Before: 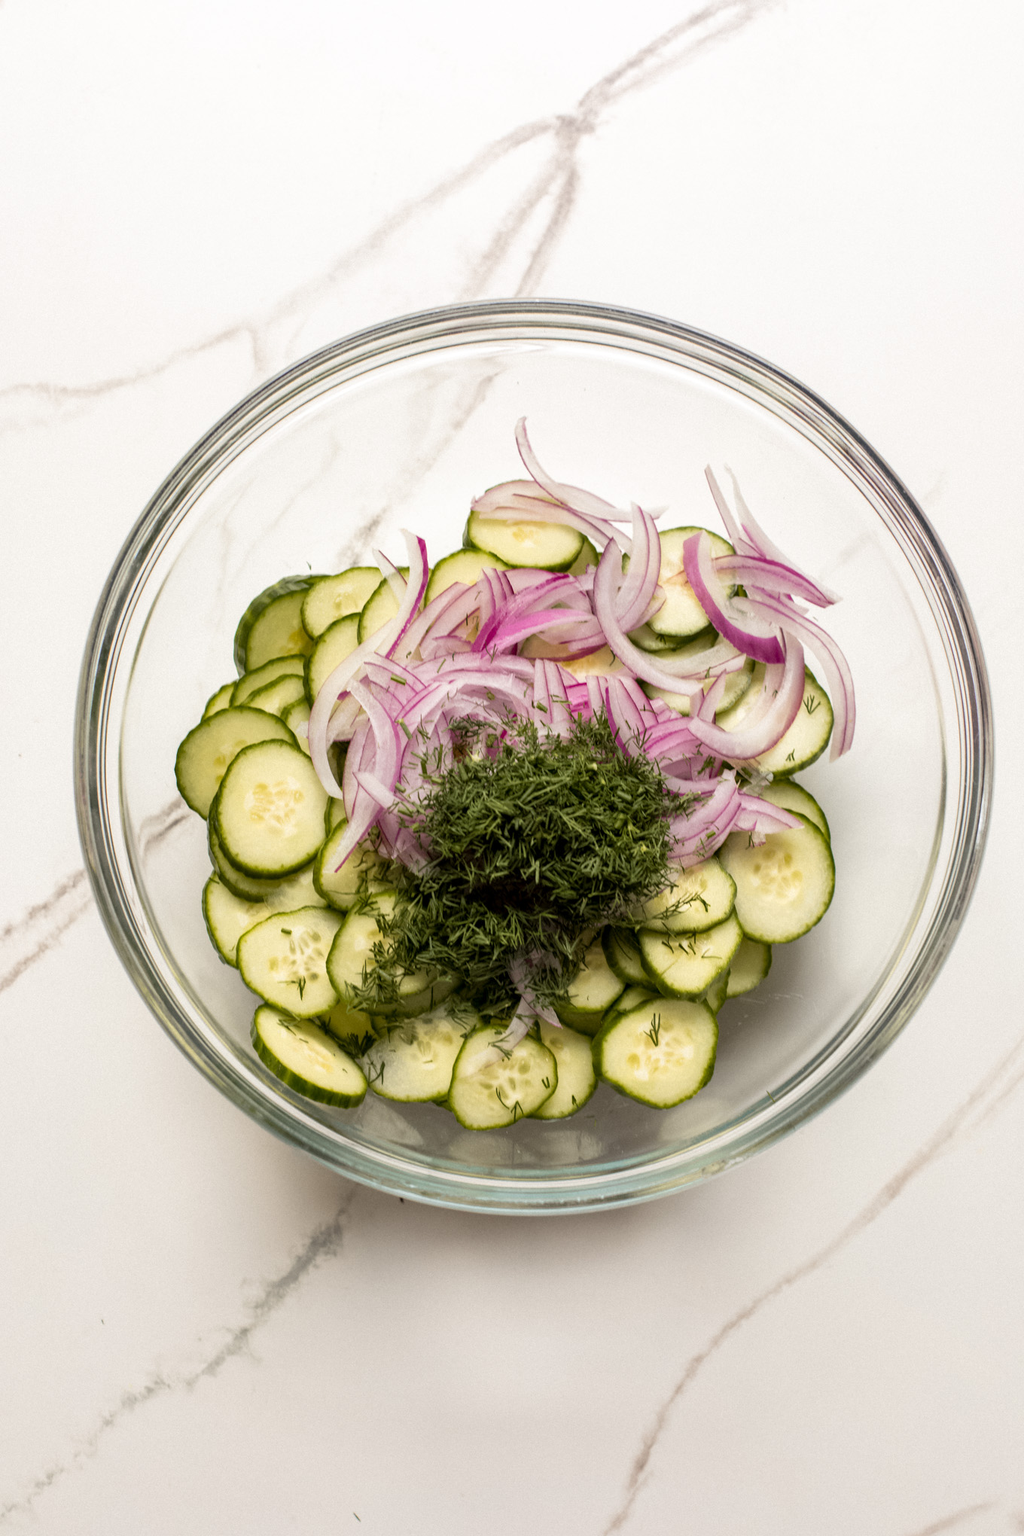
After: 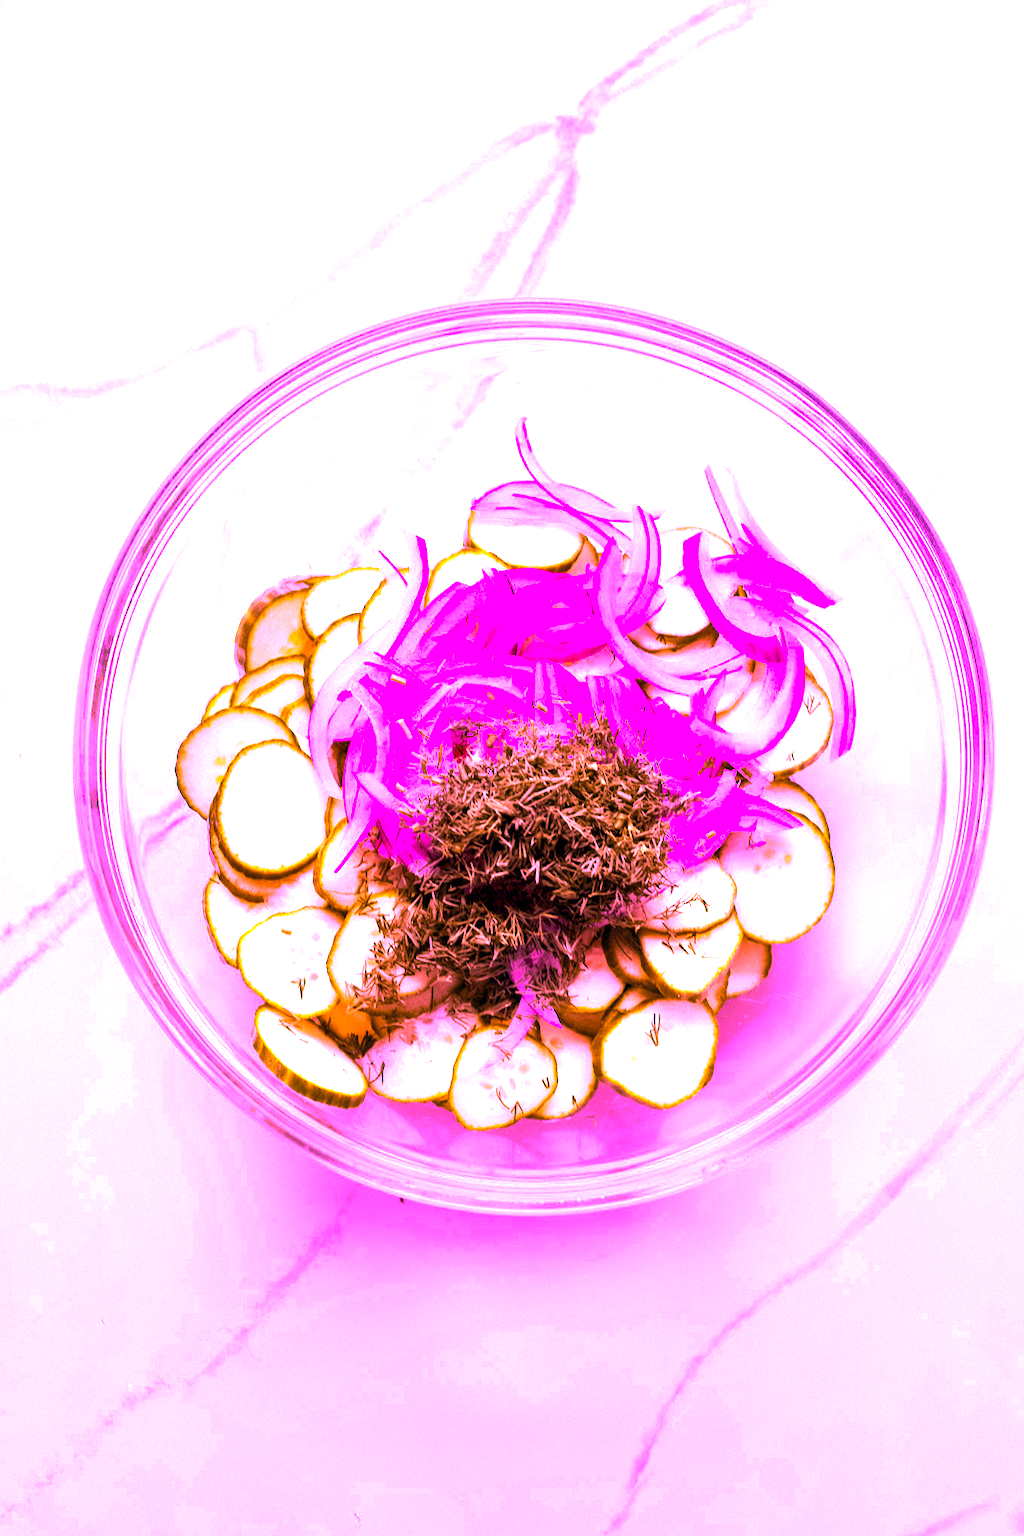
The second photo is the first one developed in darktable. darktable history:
color calibration: illuminant custom, x 0.261, y 0.521, temperature 7054.11 K
color balance rgb: perceptual saturation grading › global saturation 25%, perceptual brilliance grading › global brilliance 35%, perceptual brilliance grading › highlights 50%, perceptual brilliance grading › mid-tones 60%, perceptual brilliance grading › shadows 35%, global vibrance 20%
